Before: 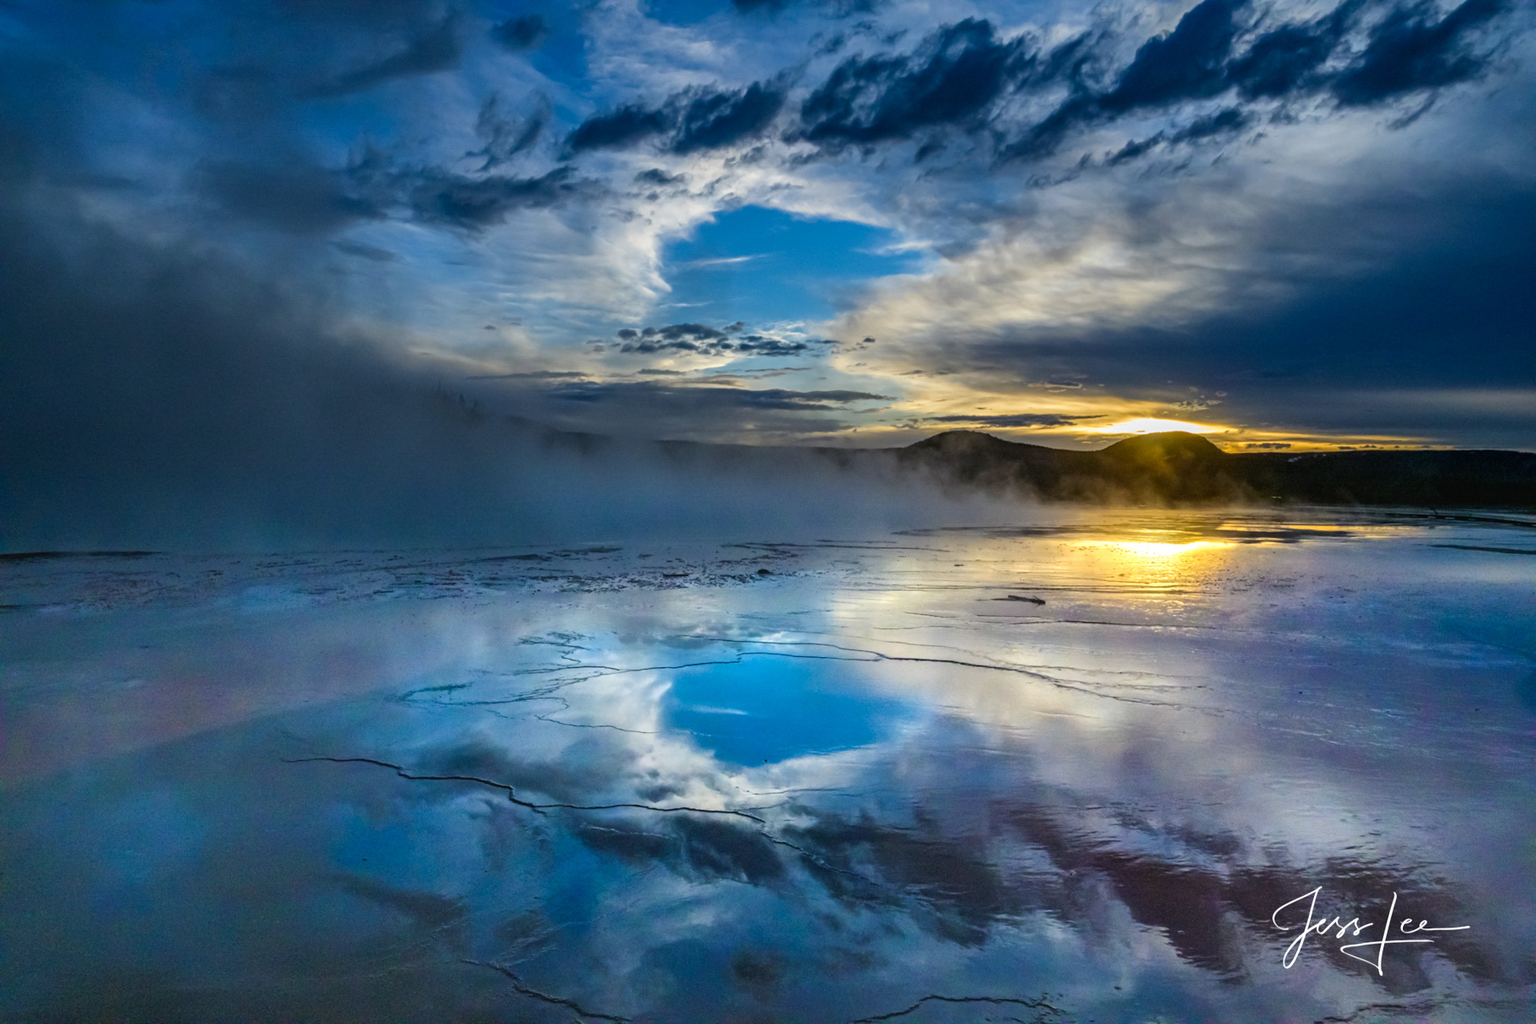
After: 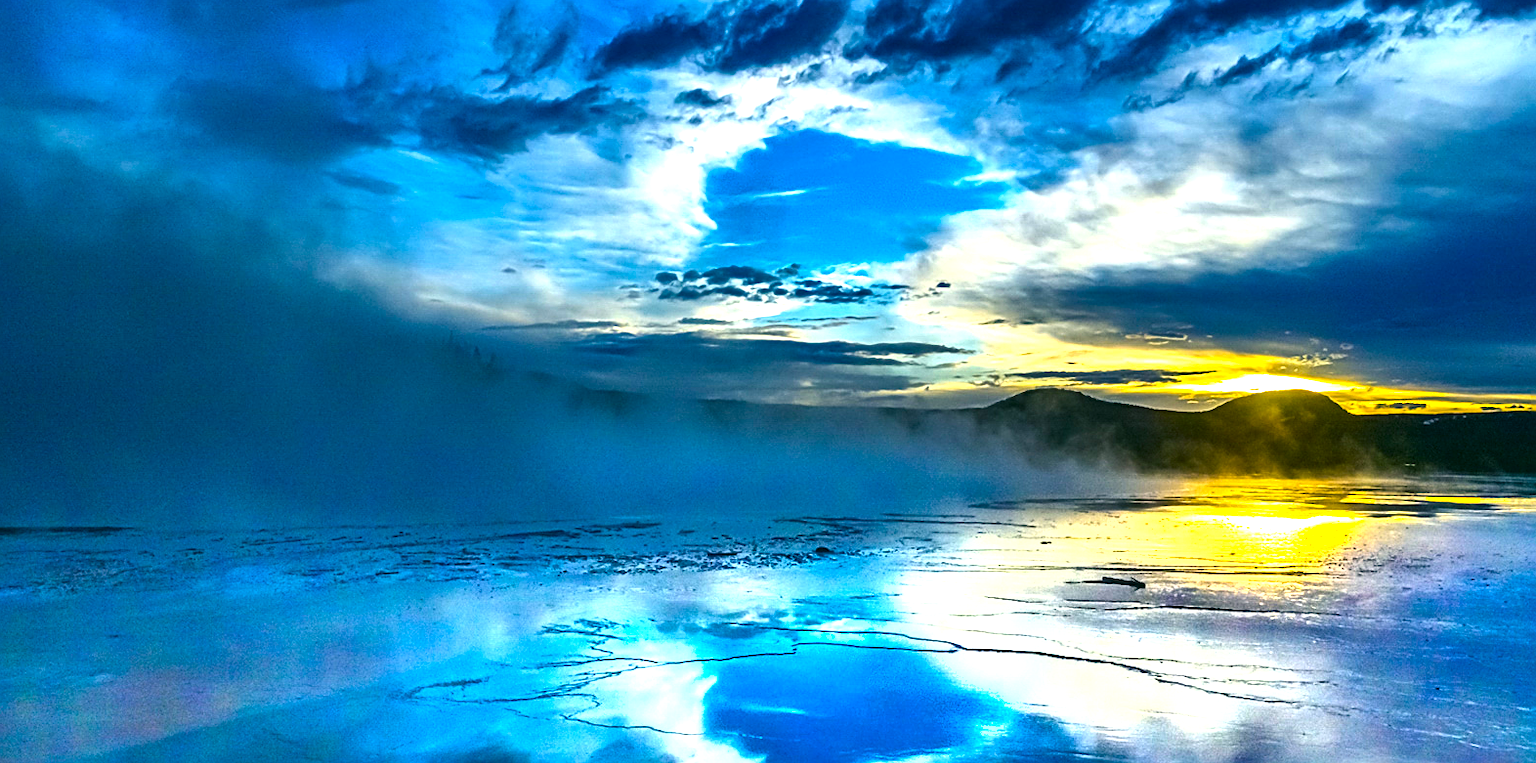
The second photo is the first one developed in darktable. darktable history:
crop: left 2.99%, top 8.959%, right 9.647%, bottom 25.945%
color balance rgb: shadows lift › chroma 2.047%, shadows lift › hue 221.24°, highlights gain › chroma 3.044%, highlights gain › hue 78.2°, linear chroma grading › global chroma 9.008%, perceptual saturation grading › global saturation 19.543%, perceptual brilliance grading › highlights 15.997%, perceptual brilliance grading › mid-tones 6.112%, perceptual brilliance grading › shadows -15.306%, global vibrance 20%
exposure: black level correction -0.001, exposure 0.08 EV, compensate exposure bias true, compensate highlight preservation false
sharpen: on, module defaults
color calibration: x 0.38, y 0.39, temperature 4076.09 K
color correction: highlights a* -0.564, highlights b* 9.59, shadows a* -8.77, shadows b* 1.26
shadows and highlights: radius 118.08, shadows 42.36, highlights -62.38, soften with gaussian
